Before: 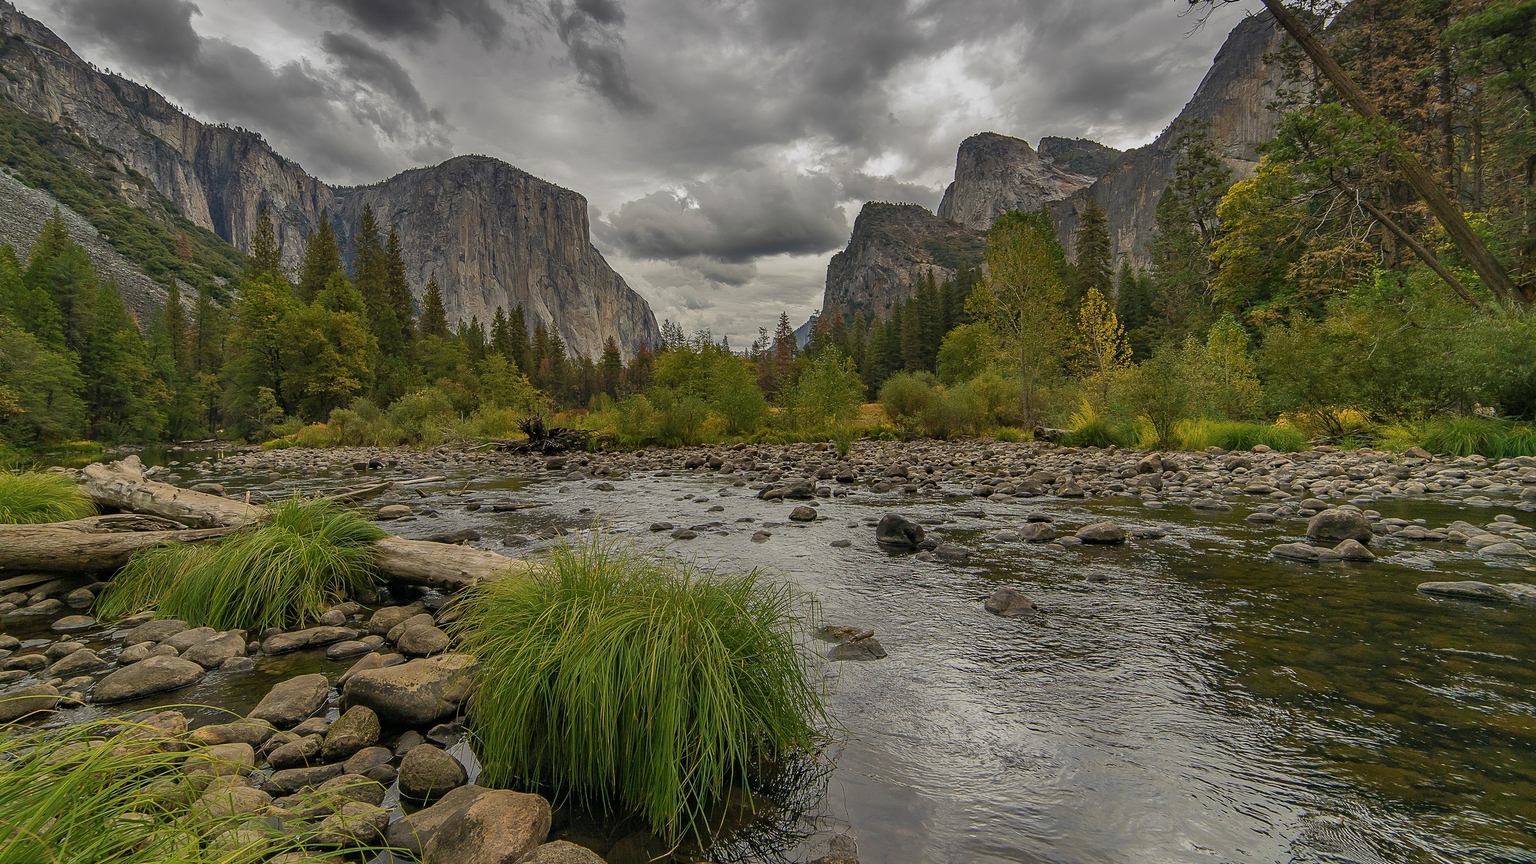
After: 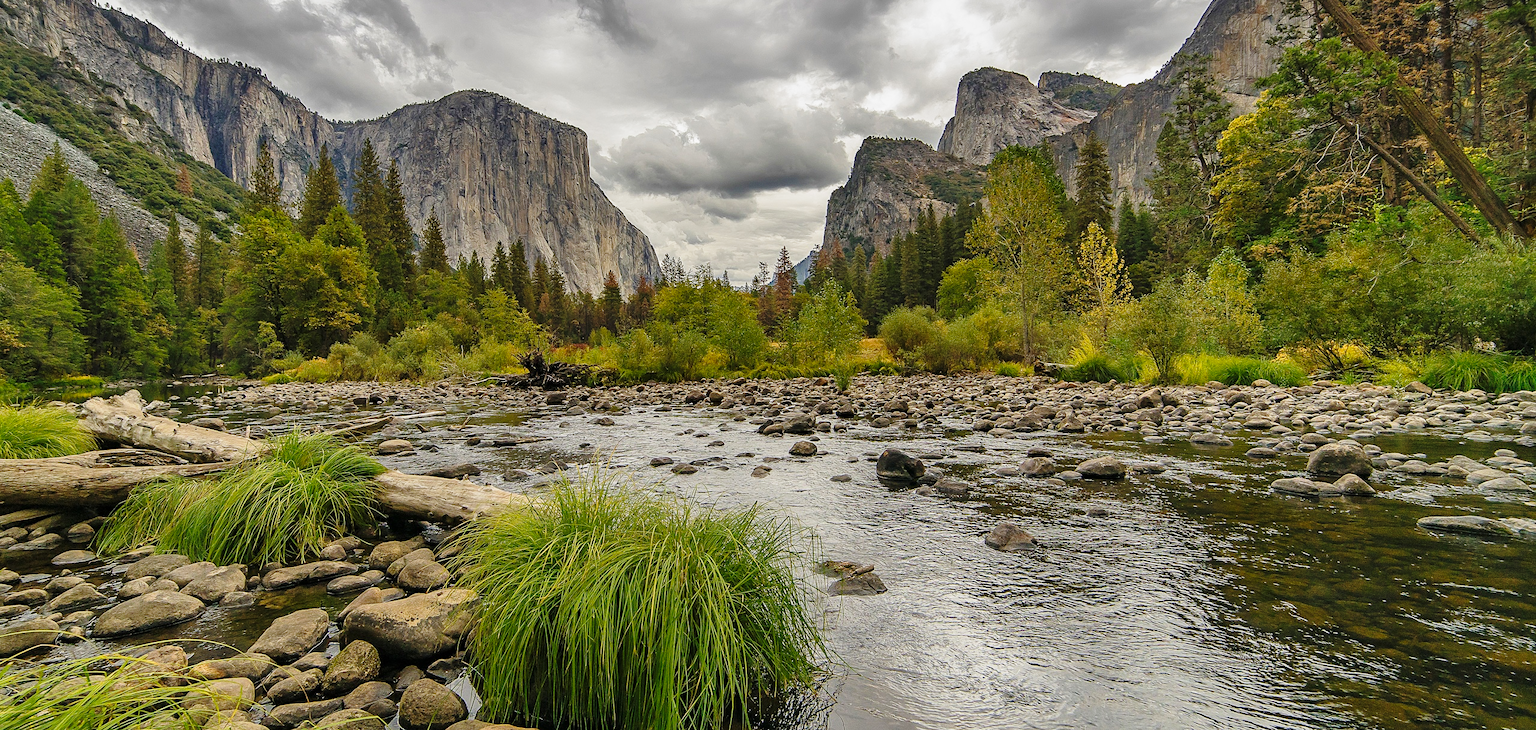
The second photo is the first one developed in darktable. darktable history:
crop: top 7.595%, bottom 7.88%
base curve: curves: ch0 [(0, 0) (0.028, 0.03) (0.121, 0.232) (0.46, 0.748) (0.859, 0.968) (1, 1)], preserve colors none
